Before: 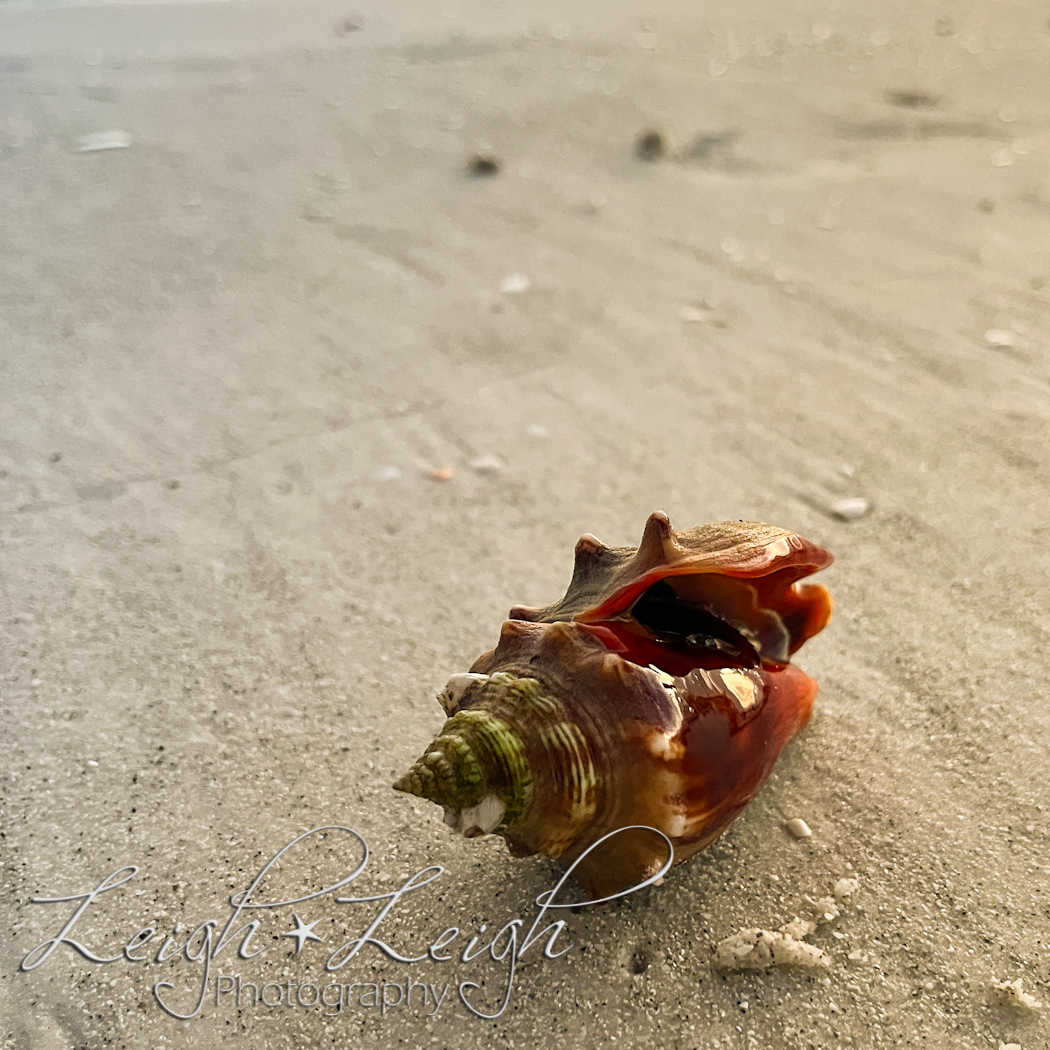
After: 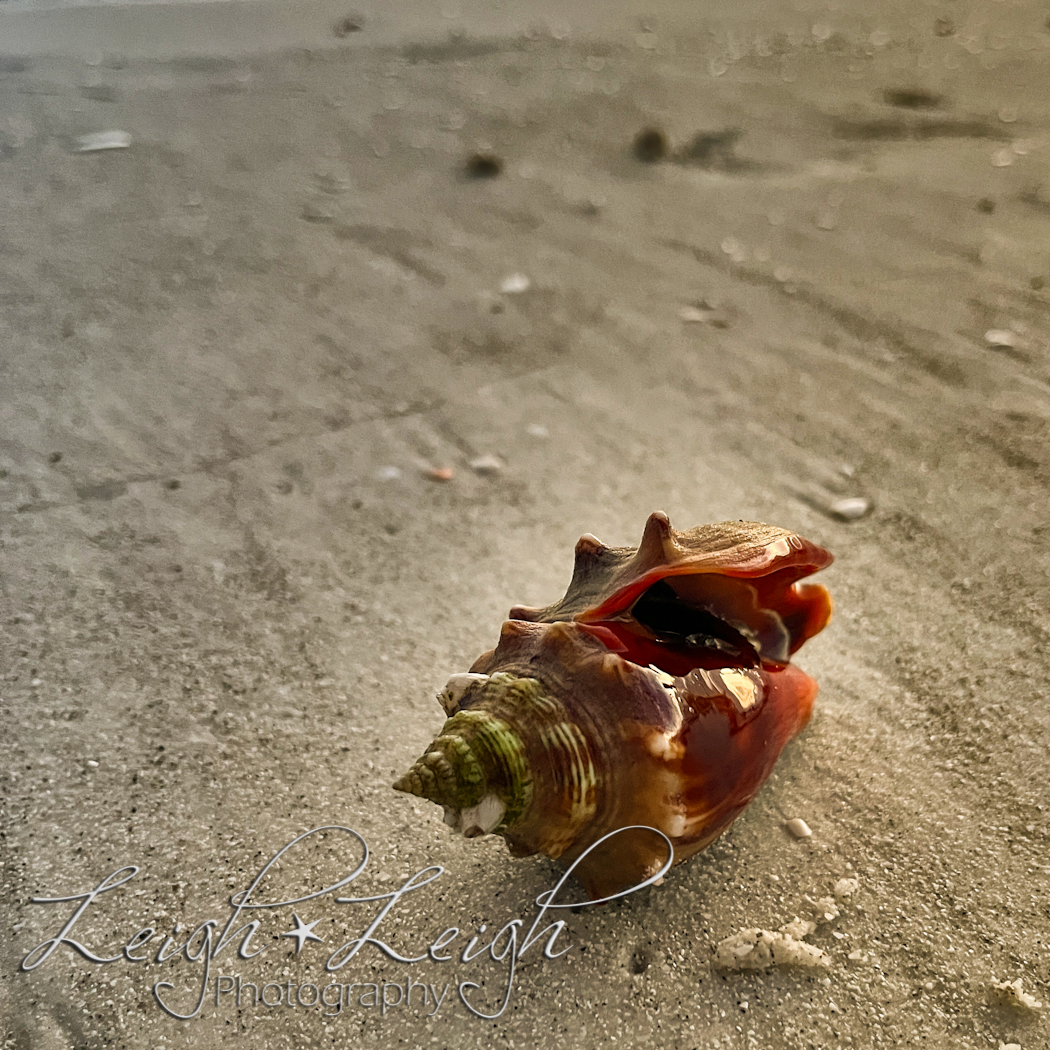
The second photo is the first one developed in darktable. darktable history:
shadows and highlights: shadows 20.89, highlights -81.46, soften with gaussian
